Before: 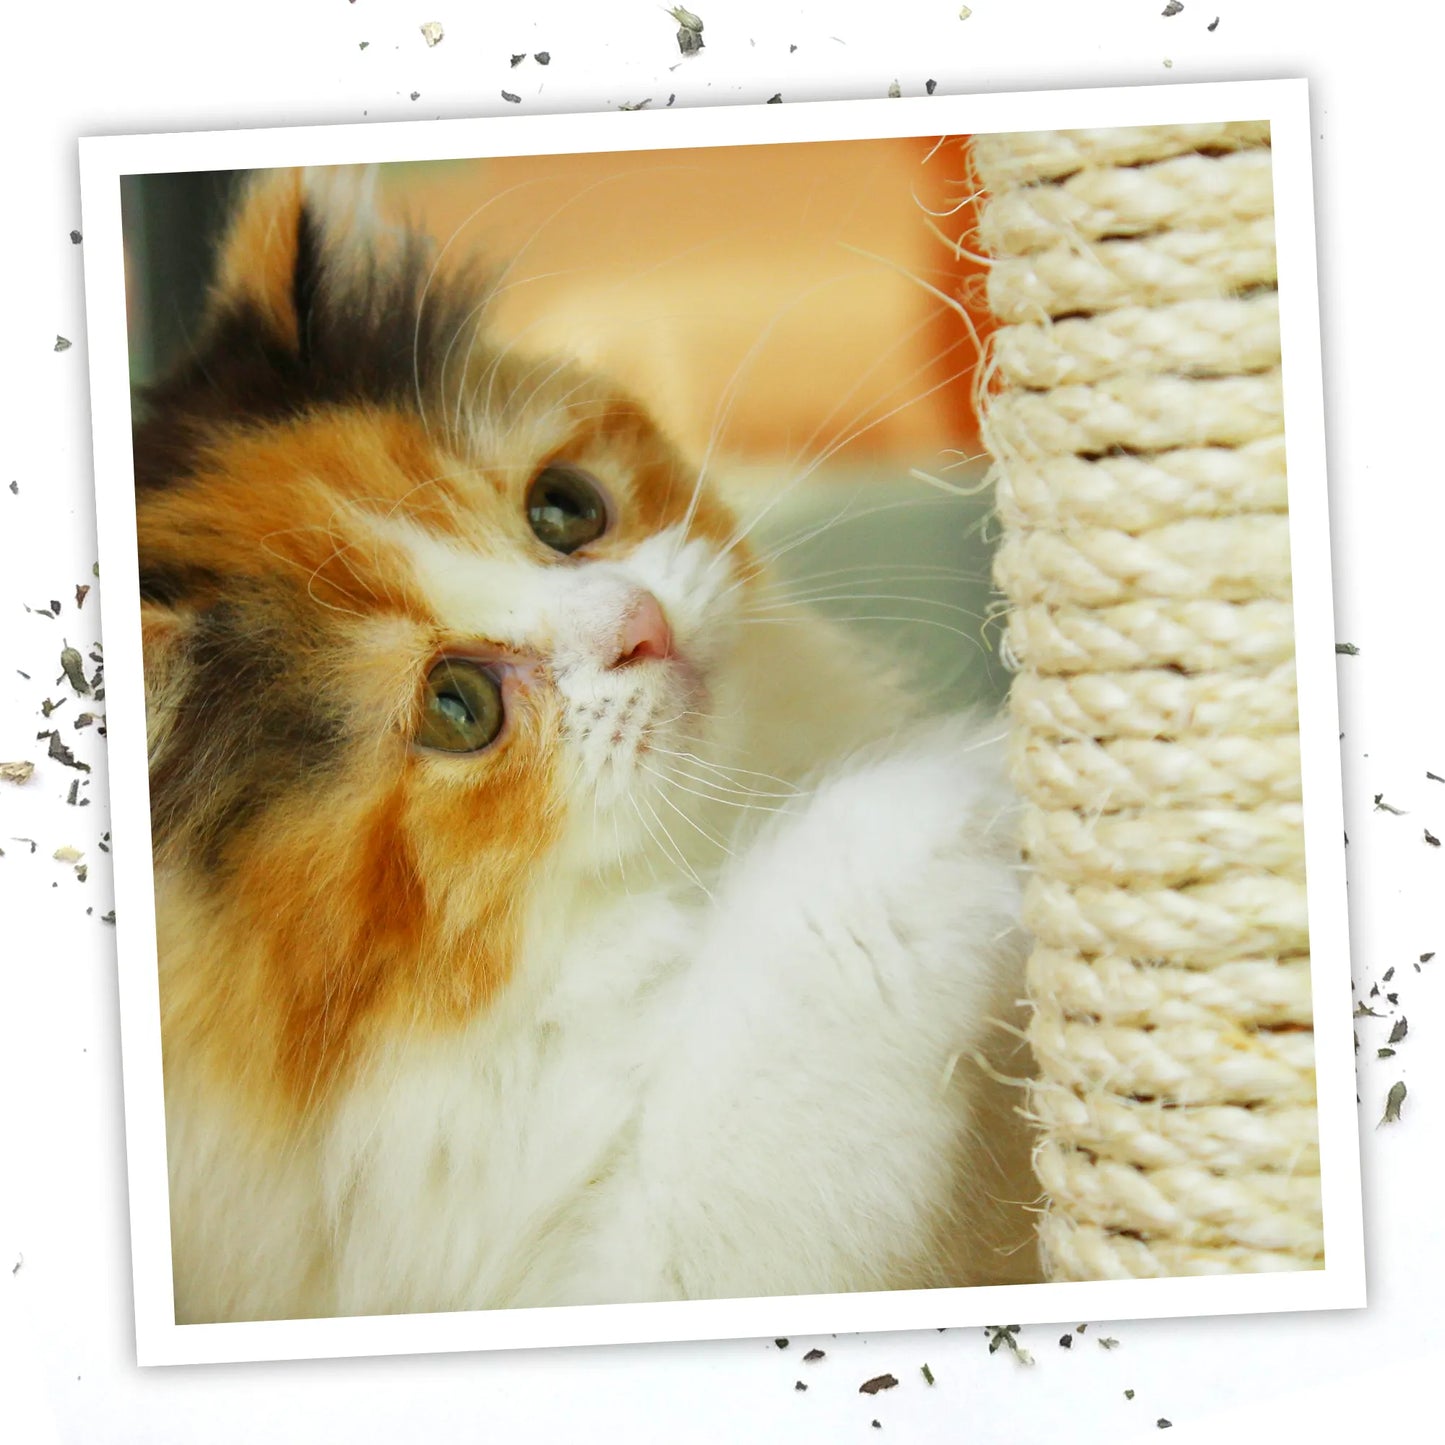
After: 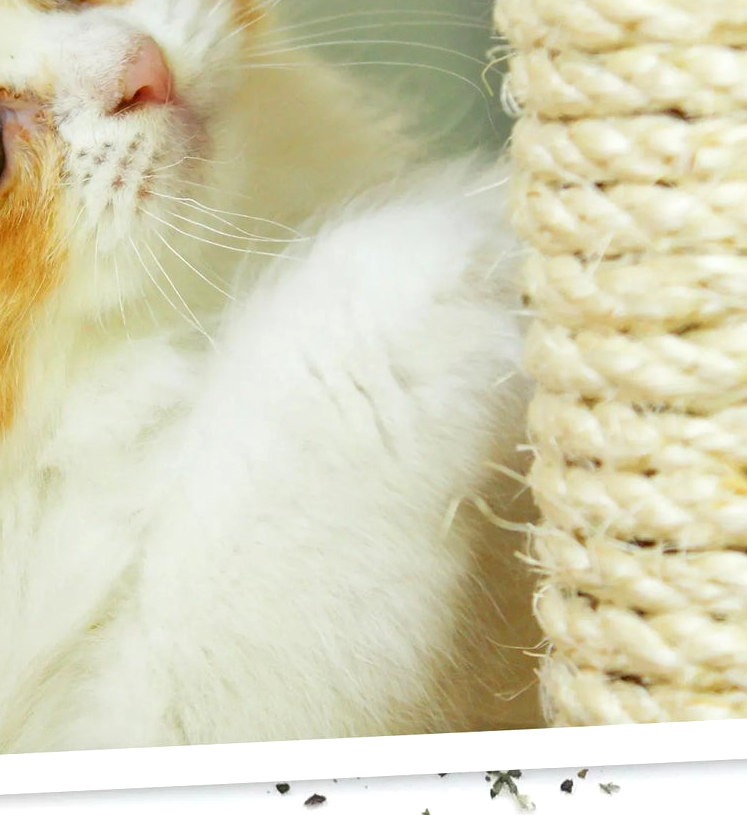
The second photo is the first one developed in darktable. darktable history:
exposure: exposure 0.191 EV, compensate highlight preservation false
crop: left 34.557%, top 38.424%, right 13.745%, bottom 5.121%
